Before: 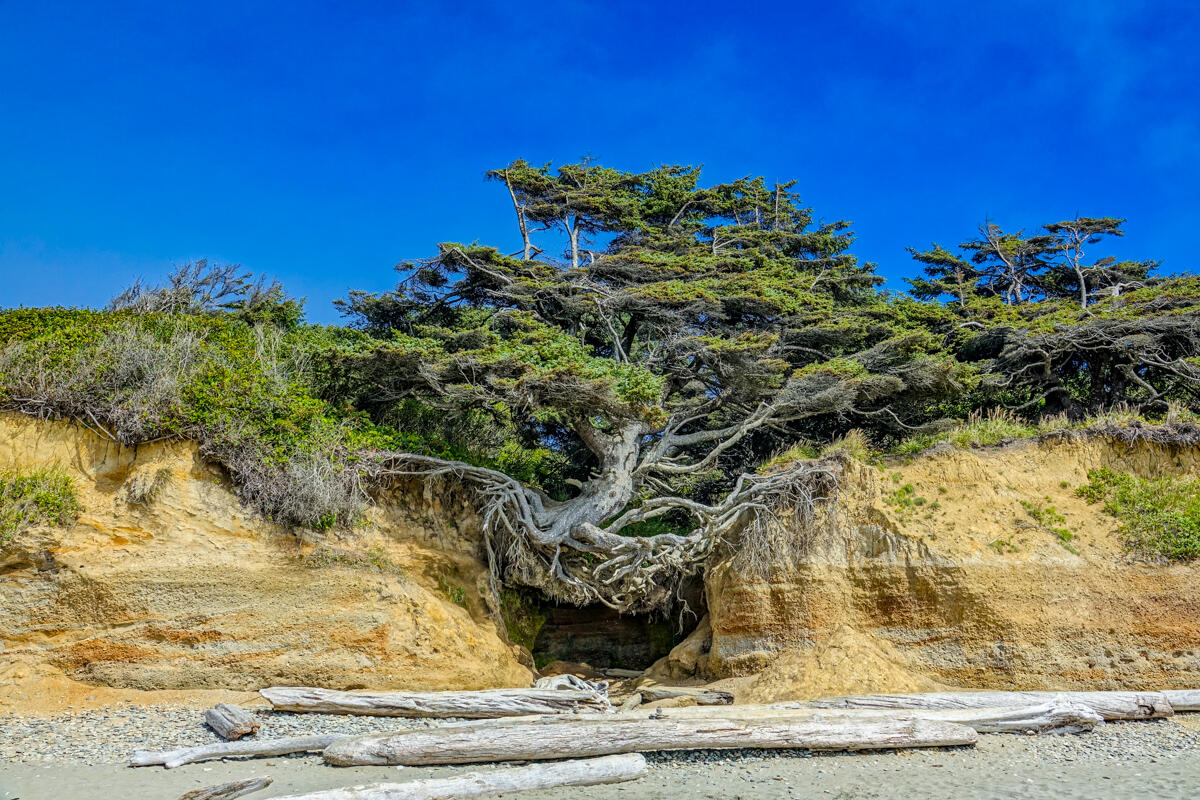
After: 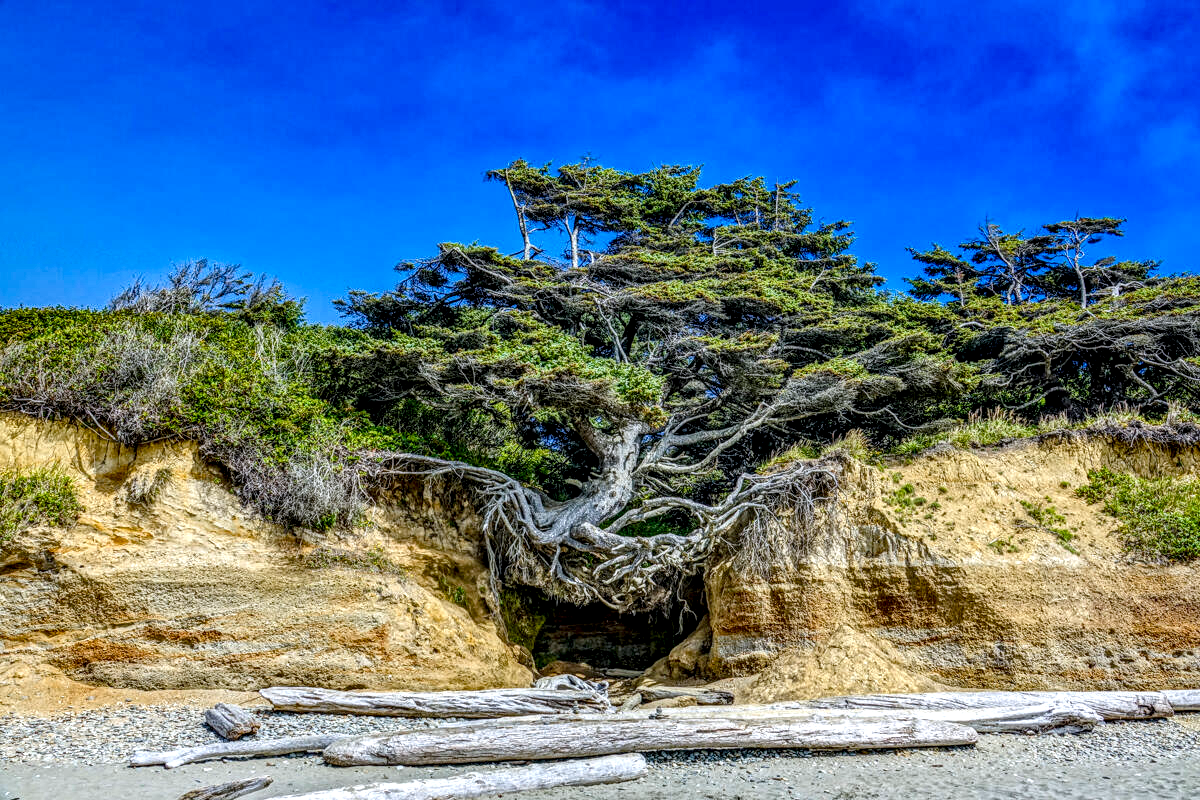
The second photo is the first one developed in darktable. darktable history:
color balance rgb: perceptual saturation grading › global saturation 20%, perceptual saturation grading › highlights -25%, perceptual saturation grading › shadows 25%
local contrast: highlights 12%, shadows 38%, detail 183%, midtone range 0.471
color calibration: illuminant as shot in camera, x 0.358, y 0.373, temperature 4628.91 K
